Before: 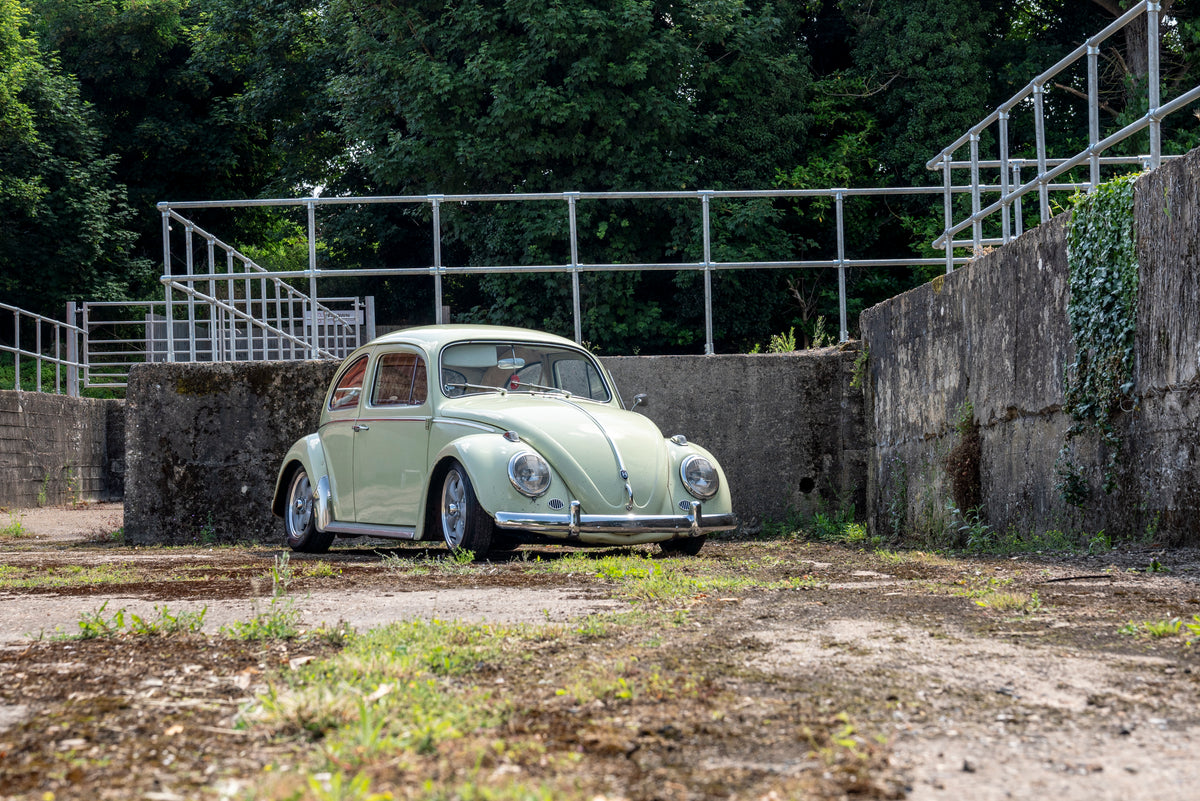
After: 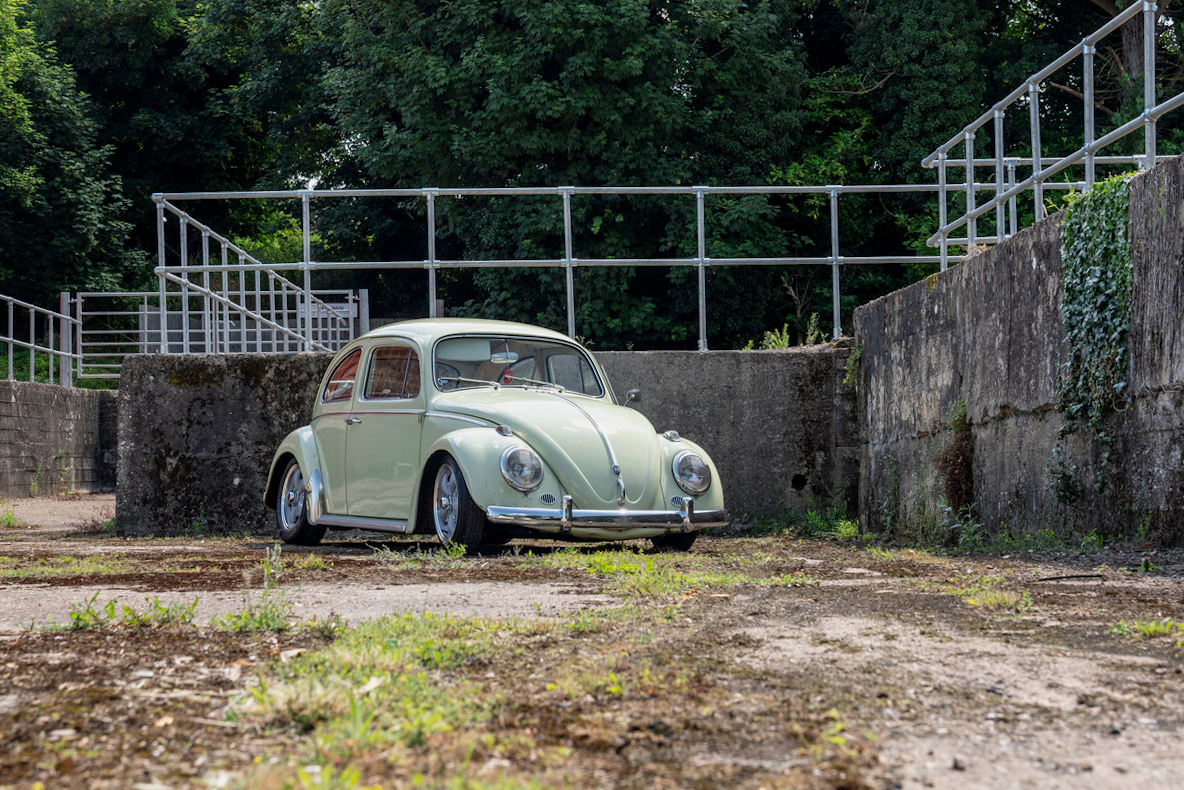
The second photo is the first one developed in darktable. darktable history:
exposure: exposure -0.157 EV, compensate highlight preservation false
crop and rotate: angle -0.5°
